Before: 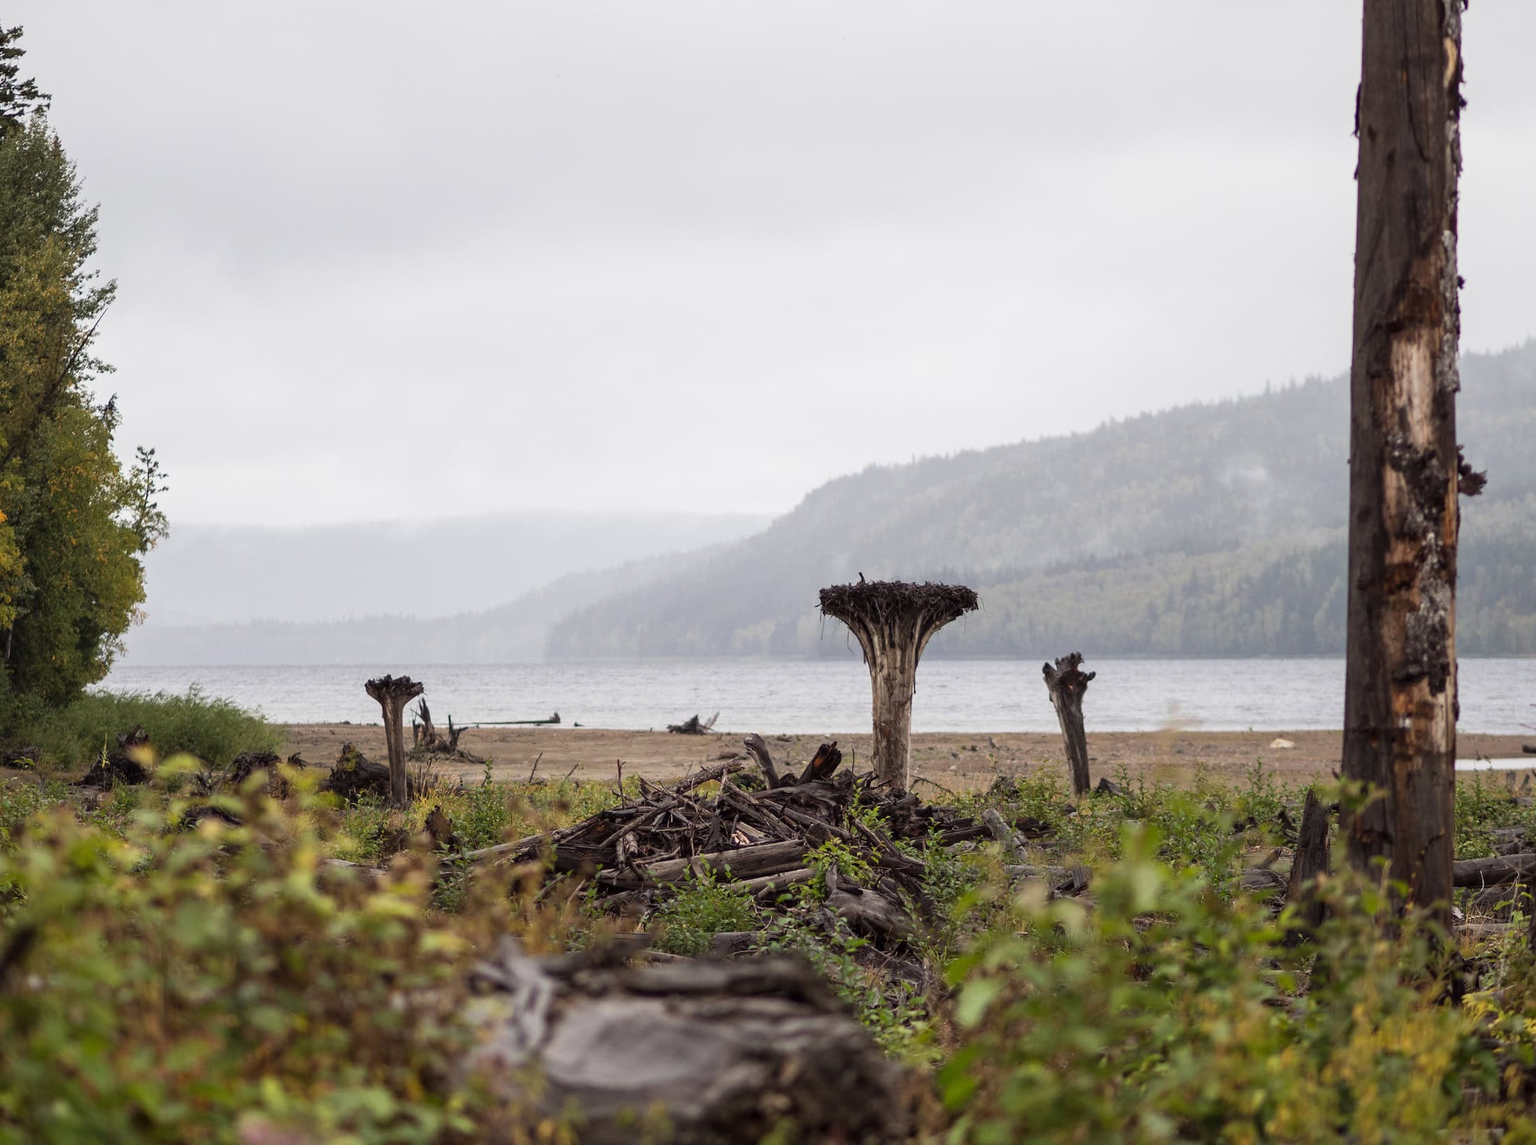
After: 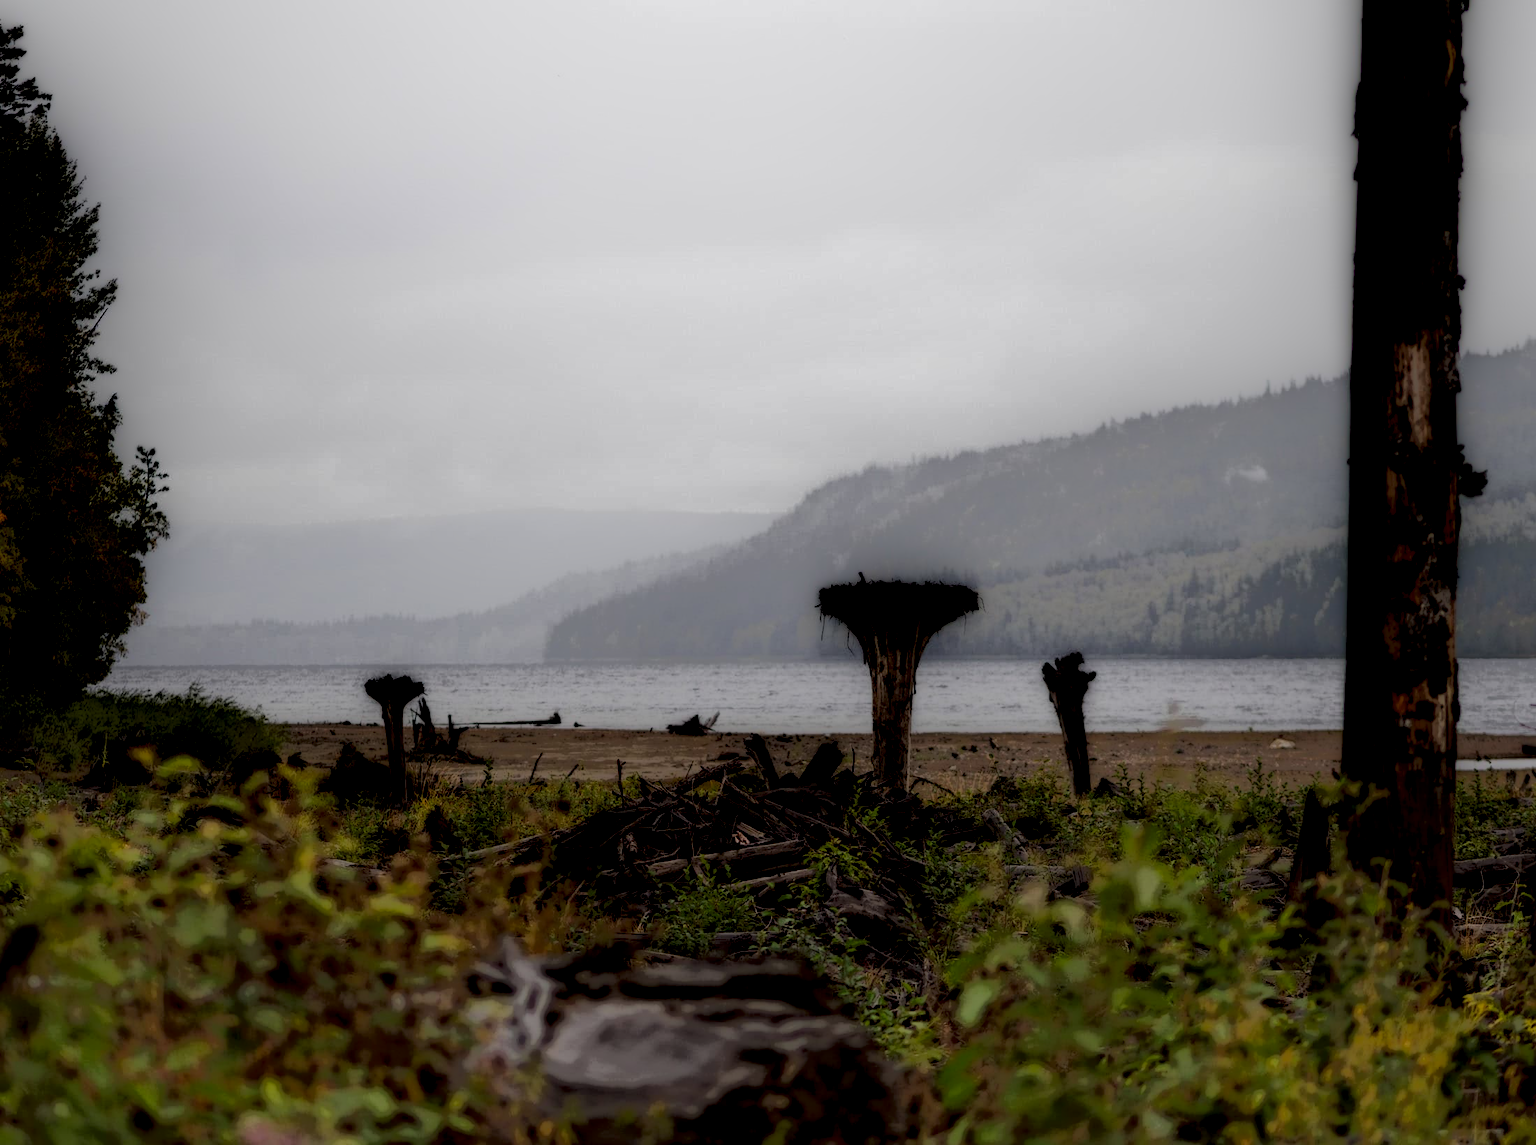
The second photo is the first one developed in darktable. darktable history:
local contrast: highlights 2%, shadows 218%, detail 164%, midtone range 0.008
